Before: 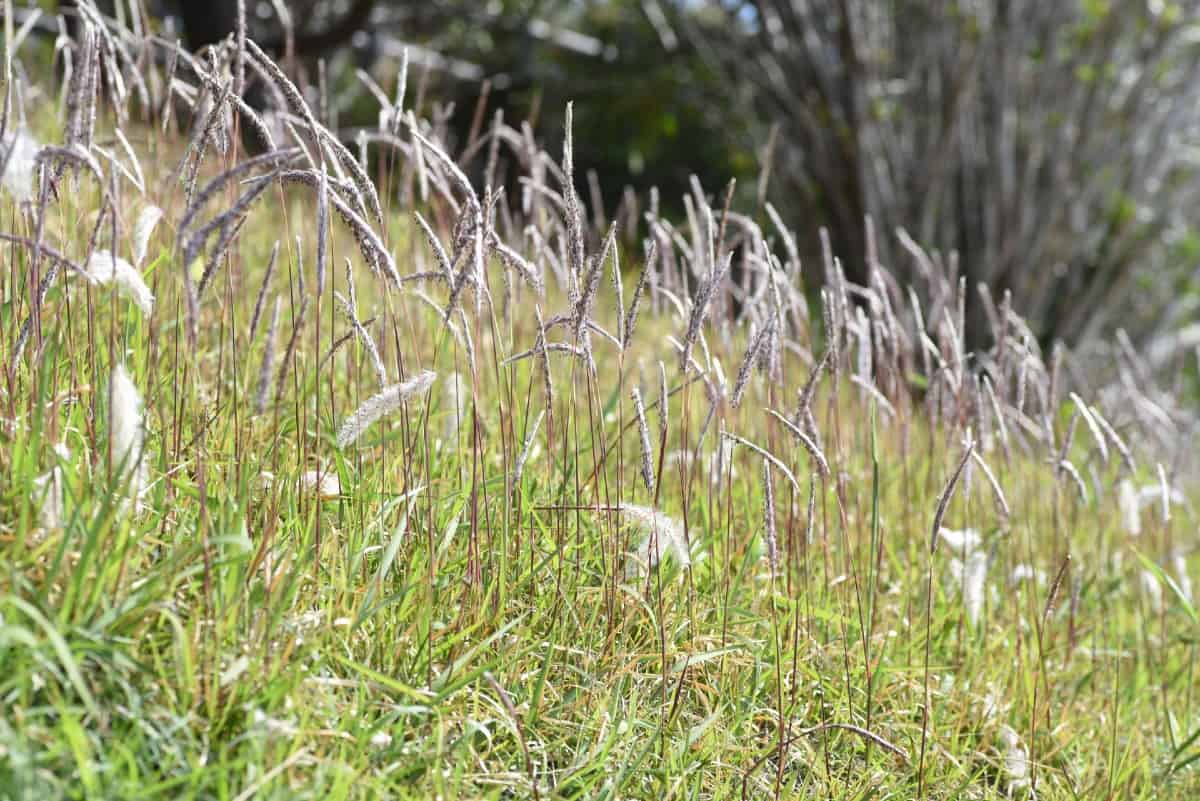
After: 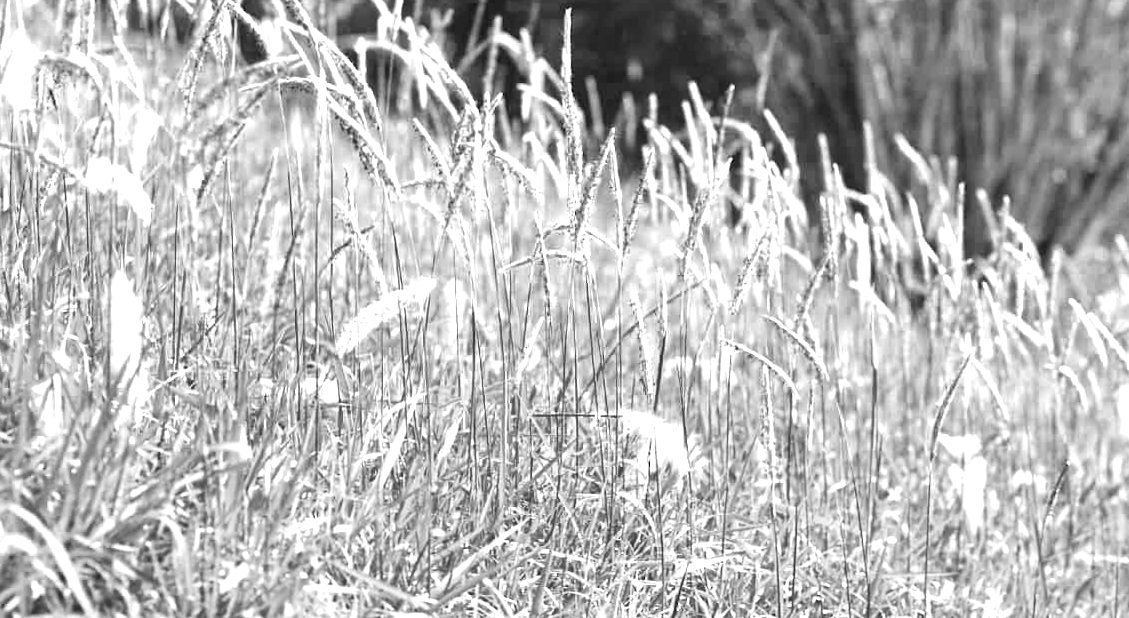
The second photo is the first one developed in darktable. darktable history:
color zones: curves: ch0 [(0, 0.613) (0.01, 0.613) (0.245, 0.448) (0.498, 0.529) (0.642, 0.665) (0.879, 0.777) (0.99, 0.613)]; ch1 [(0, 0) (0.143, 0) (0.286, 0) (0.429, 0) (0.571, 0) (0.714, 0) (0.857, 0)]
crop and rotate: angle 0.093°, top 11.629%, right 5.618%, bottom 11.03%
exposure: black level correction 0, exposure 1.2 EV, compensate highlight preservation false
color balance rgb: perceptual saturation grading › global saturation 46.073%, perceptual saturation grading › highlights -25.013%, perceptual saturation grading › shadows 50.217%, saturation formula JzAzBz (2021)
